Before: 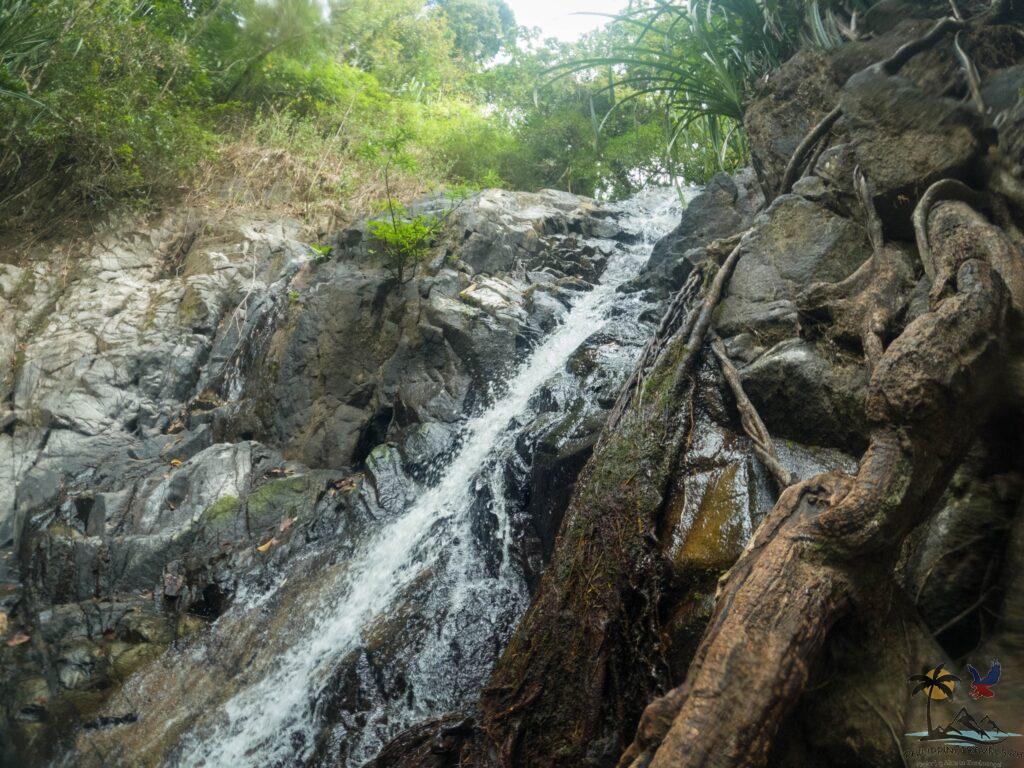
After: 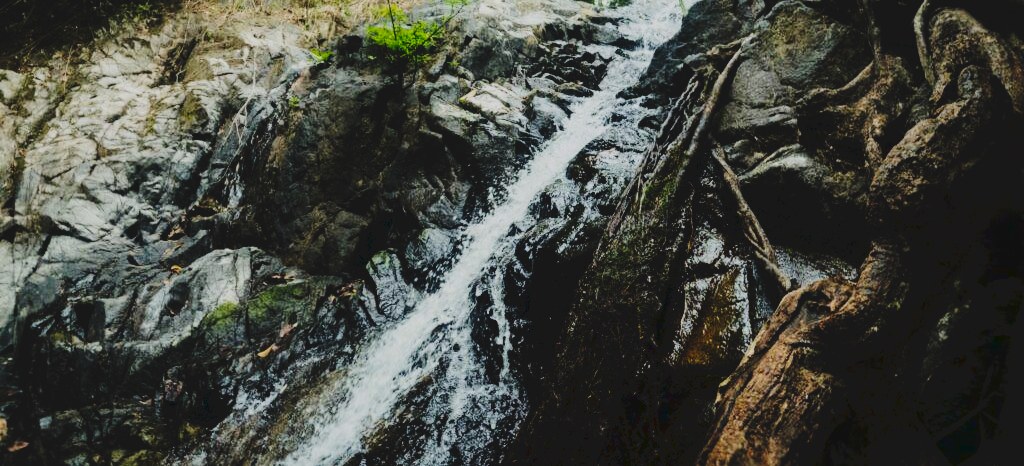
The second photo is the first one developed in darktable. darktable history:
tone equalizer: -8 EV -0.417 EV, -7 EV -0.389 EV, -6 EV -0.333 EV, -5 EV -0.222 EV, -3 EV 0.222 EV, -2 EV 0.333 EV, -1 EV 0.389 EV, +0 EV 0.417 EV, edges refinement/feathering 500, mask exposure compensation -1.25 EV, preserve details no
filmic rgb: black relative exposure -7.65 EV, white relative exposure 4.56 EV, hardness 3.61, color science v6 (2022)
crop and rotate: top 25.357%, bottom 13.942%
tone curve: curves: ch0 [(0, 0) (0.003, 0.084) (0.011, 0.084) (0.025, 0.084) (0.044, 0.084) (0.069, 0.085) (0.1, 0.09) (0.136, 0.1) (0.177, 0.119) (0.224, 0.144) (0.277, 0.205) (0.335, 0.298) (0.399, 0.417) (0.468, 0.525) (0.543, 0.631) (0.623, 0.72) (0.709, 0.8) (0.801, 0.867) (0.898, 0.934) (1, 1)], preserve colors none
exposure: black level correction 0, exposure -0.766 EV, compensate highlight preservation false
